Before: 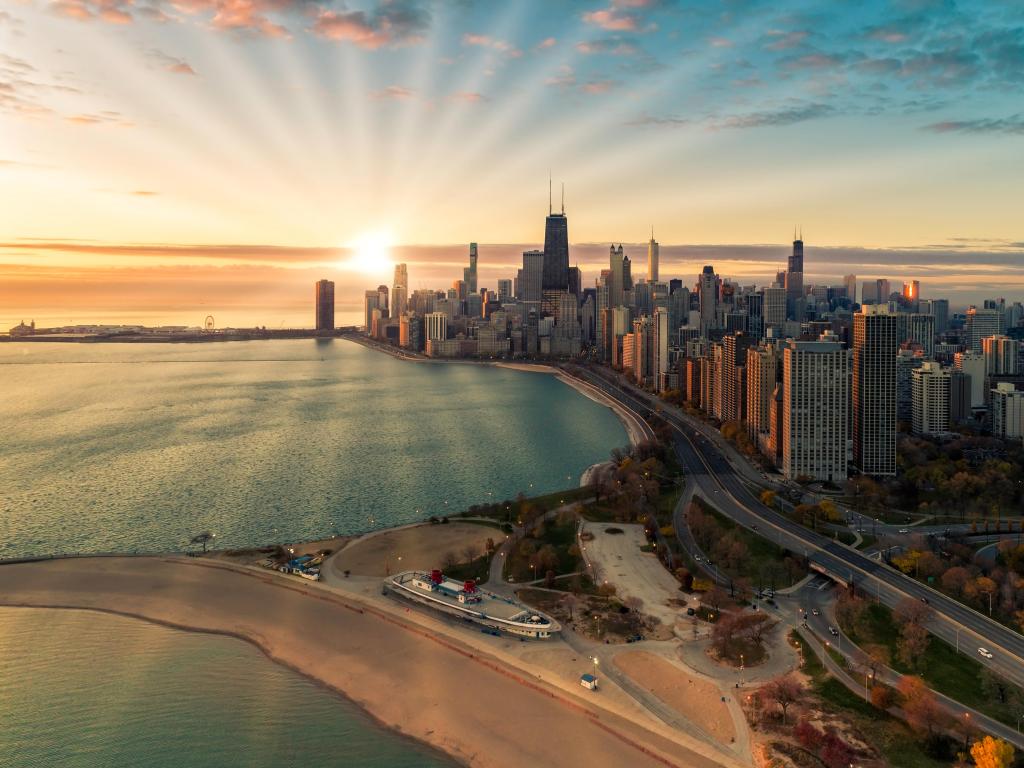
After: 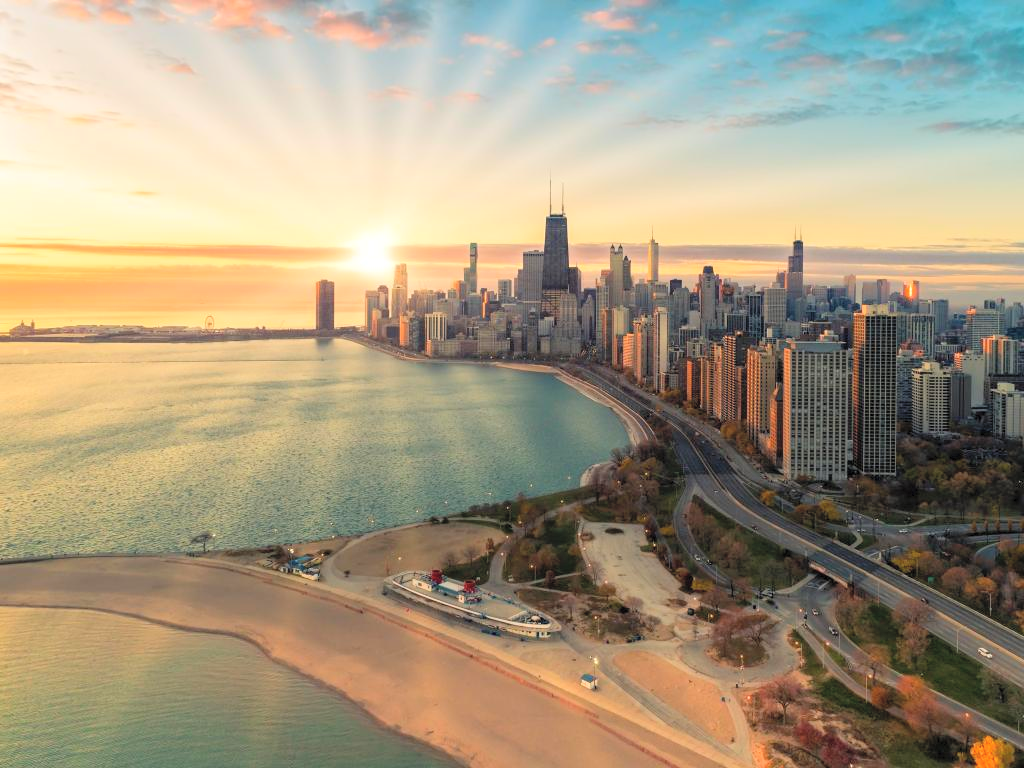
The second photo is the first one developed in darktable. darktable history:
contrast brightness saturation: contrast 0.102, brightness 0.306, saturation 0.145
tone equalizer: edges refinement/feathering 500, mask exposure compensation -1.57 EV, preserve details no
